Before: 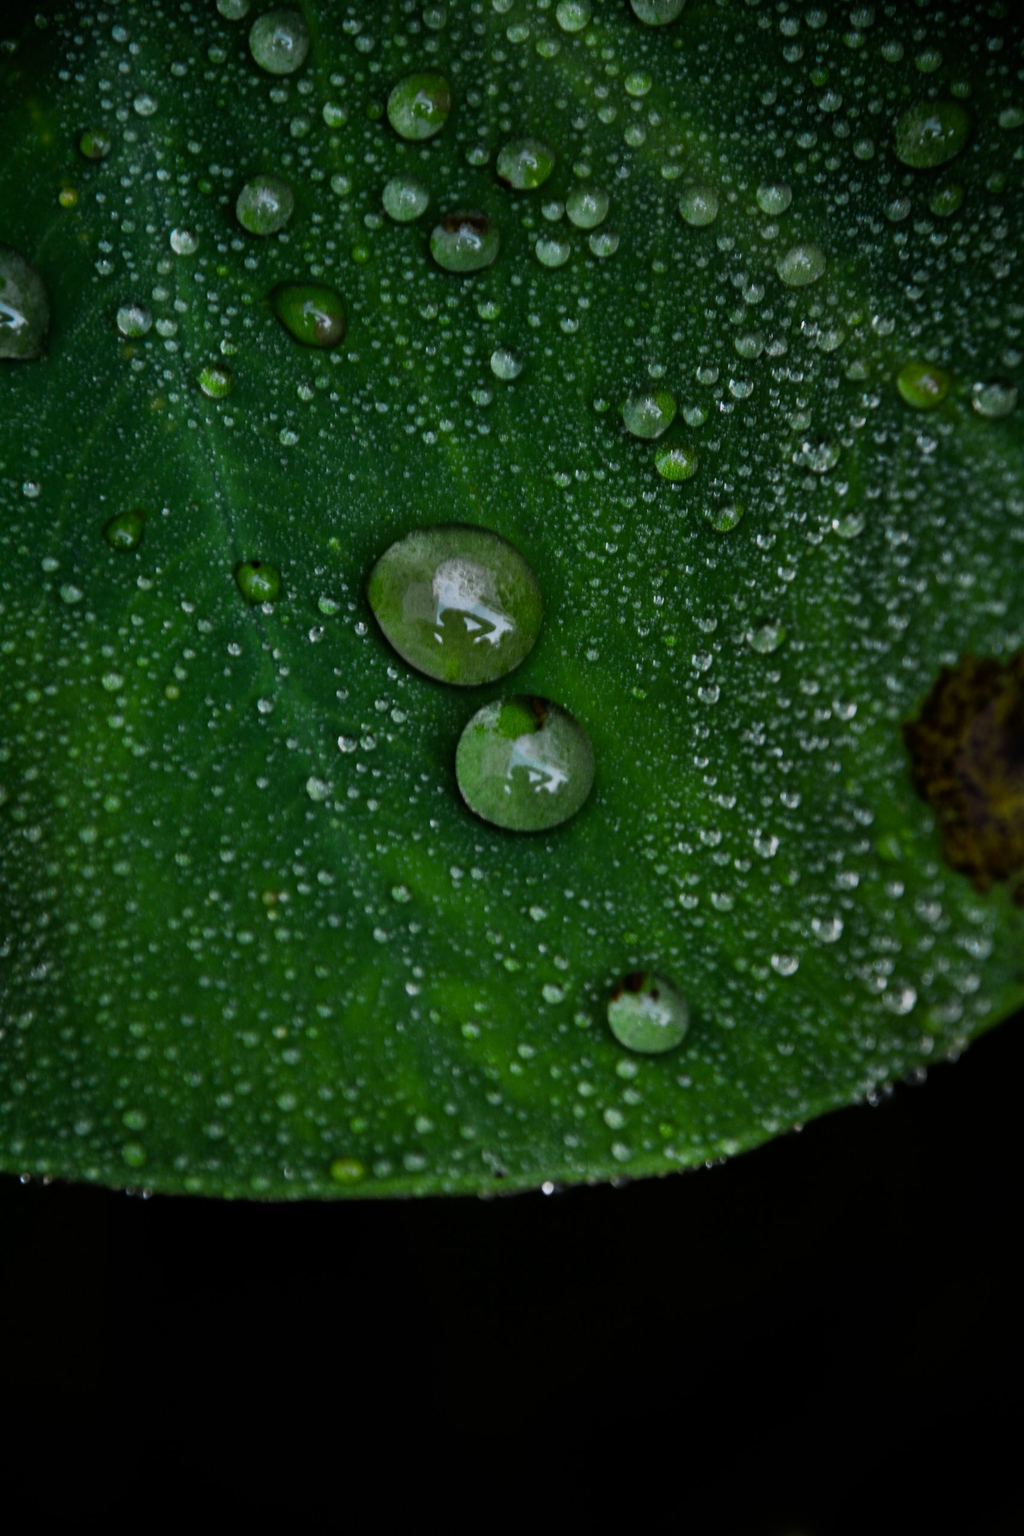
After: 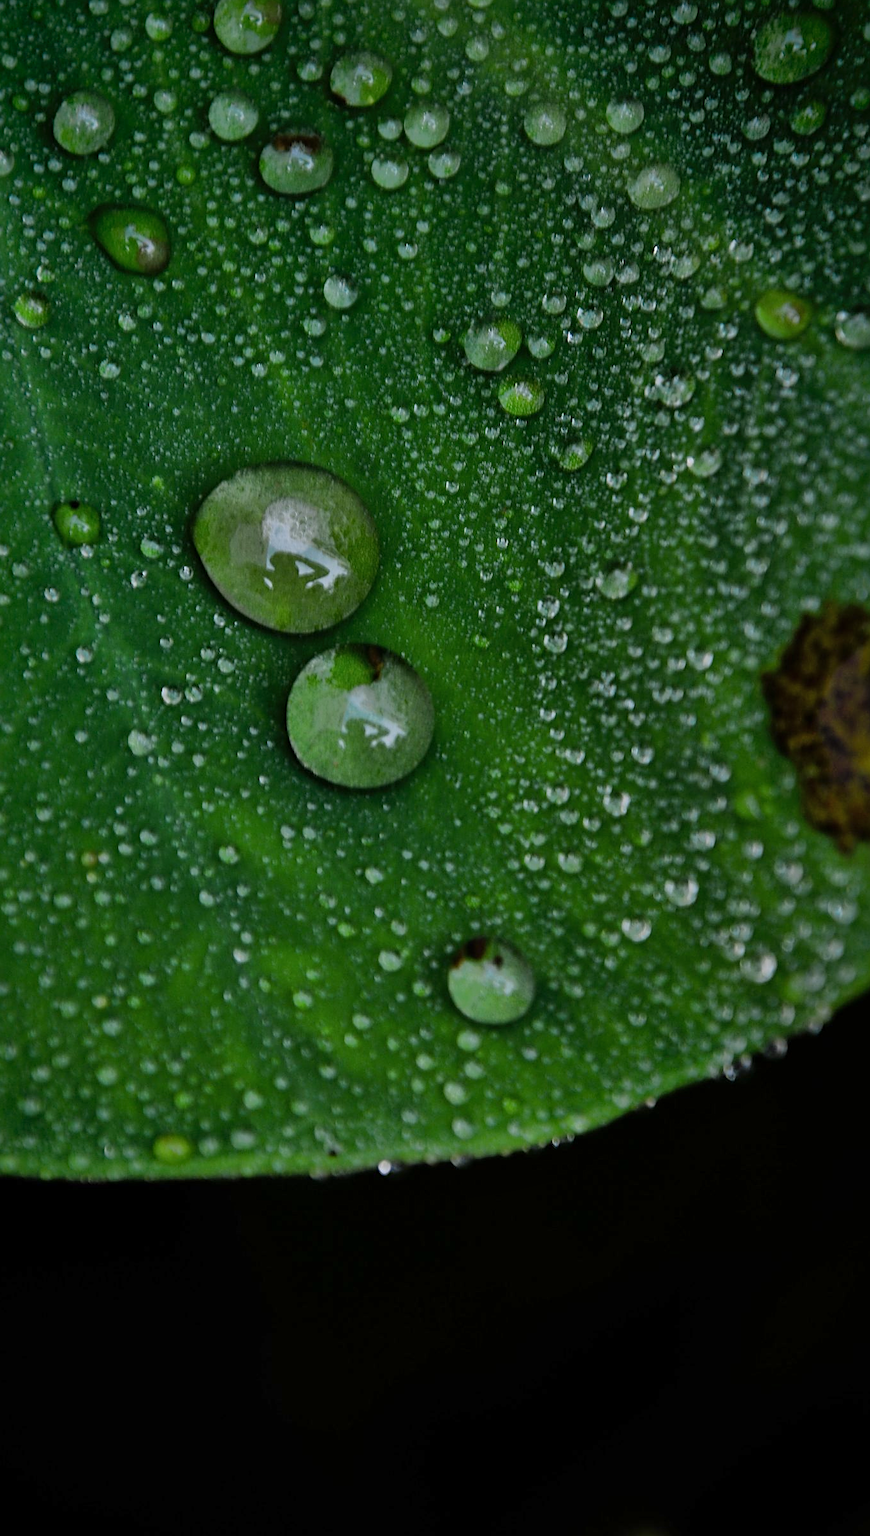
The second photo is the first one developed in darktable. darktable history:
sharpen: on, module defaults
crop and rotate: left 18.185%, top 5.826%, right 1.772%
shadows and highlights: on, module defaults
